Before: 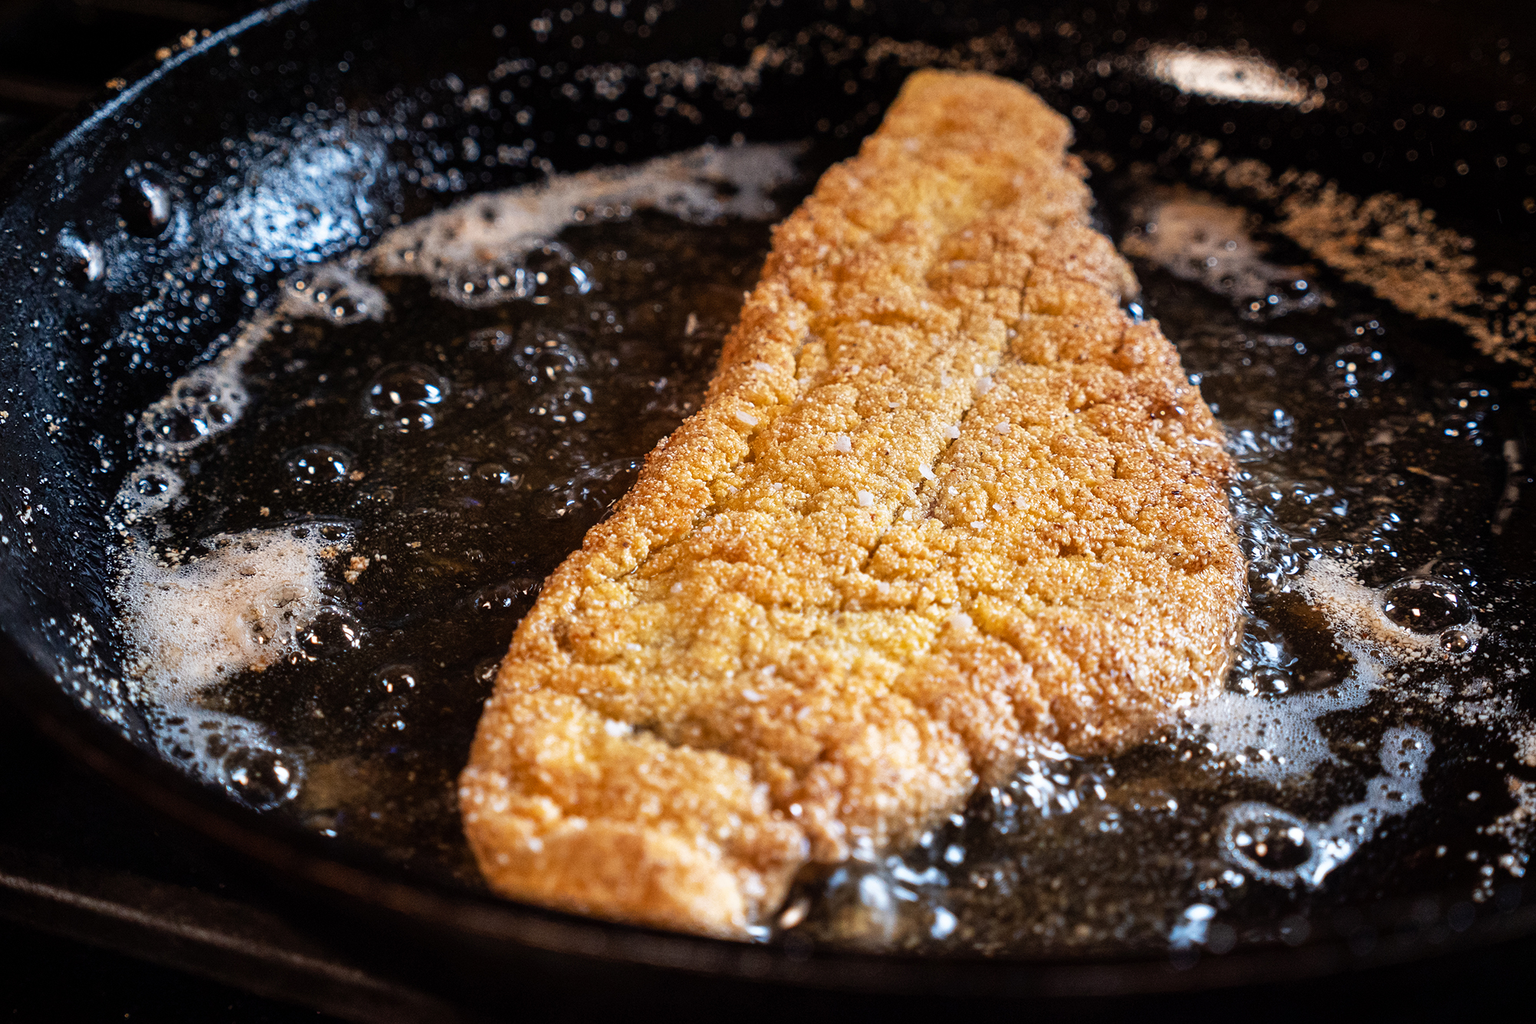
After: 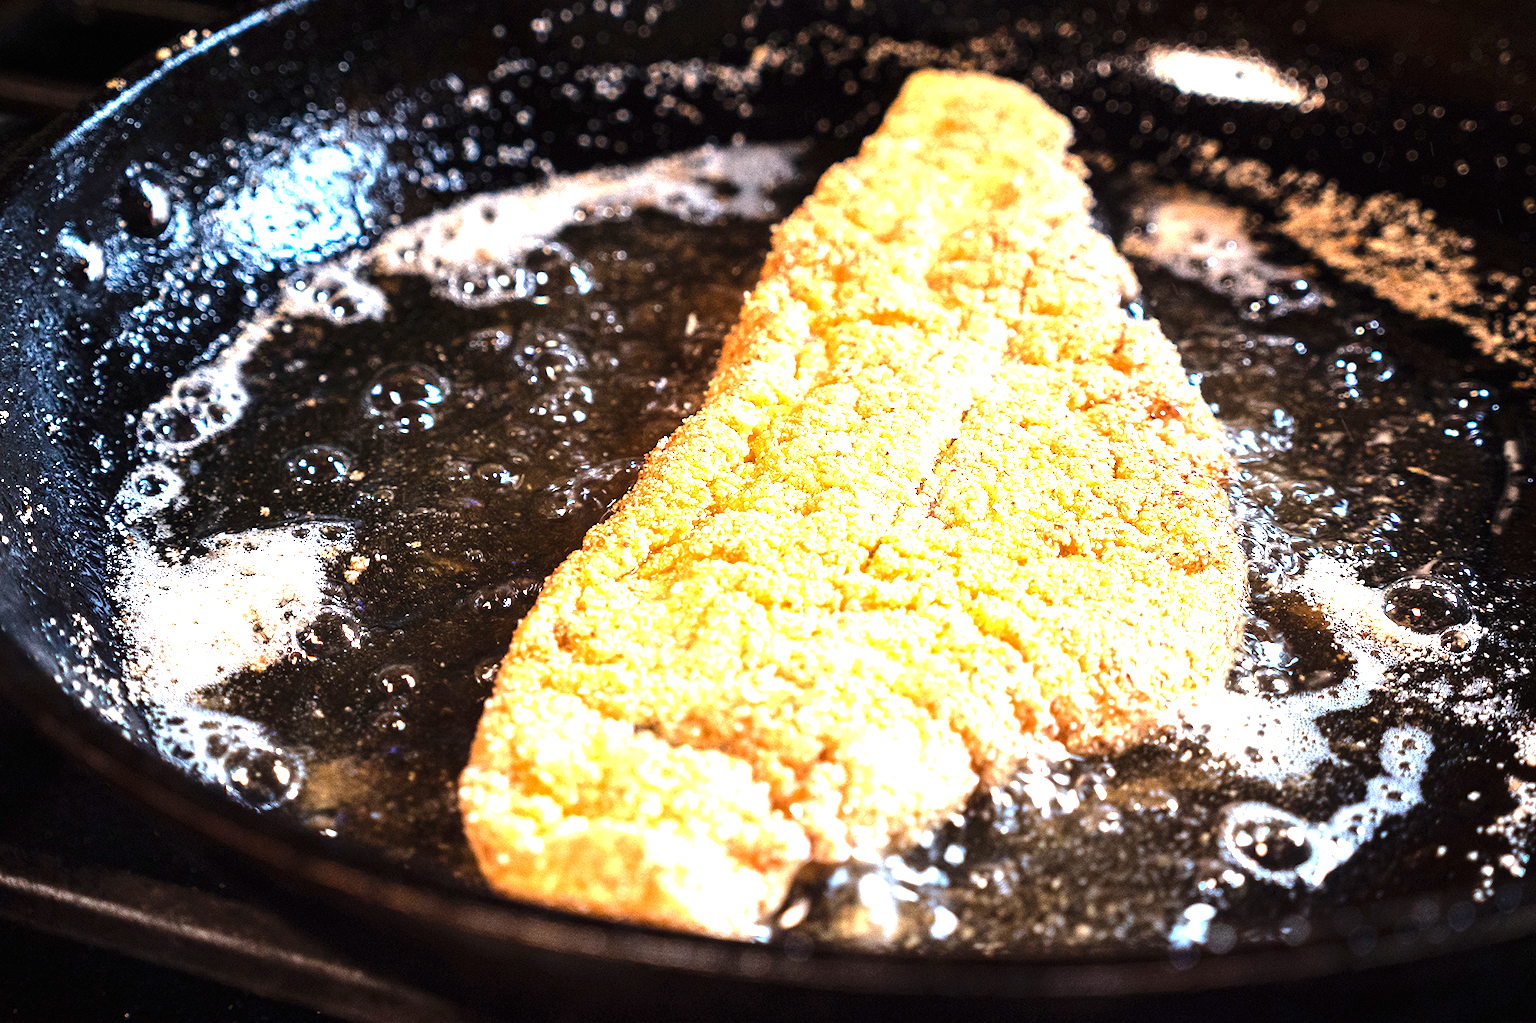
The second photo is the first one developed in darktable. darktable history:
white balance: red 0.98, blue 1.034
tone equalizer: -8 EV -0.417 EV, -7 EV -0.389 EV, -6 EV -0.333 EV, -5 EV -0.222 EV, -3 EV 0.222 EV, -2 EV 0.333 EV, -1 EV 0.389 EV, +0 EV 0.417 EV, edges refinement/feathering 500, mask exposure compensation -1.57 EV, preserve details no
exposure: black level correction 0, exposure 1.741 EV, compensate exposure bias true, compensate highlight preservation false
